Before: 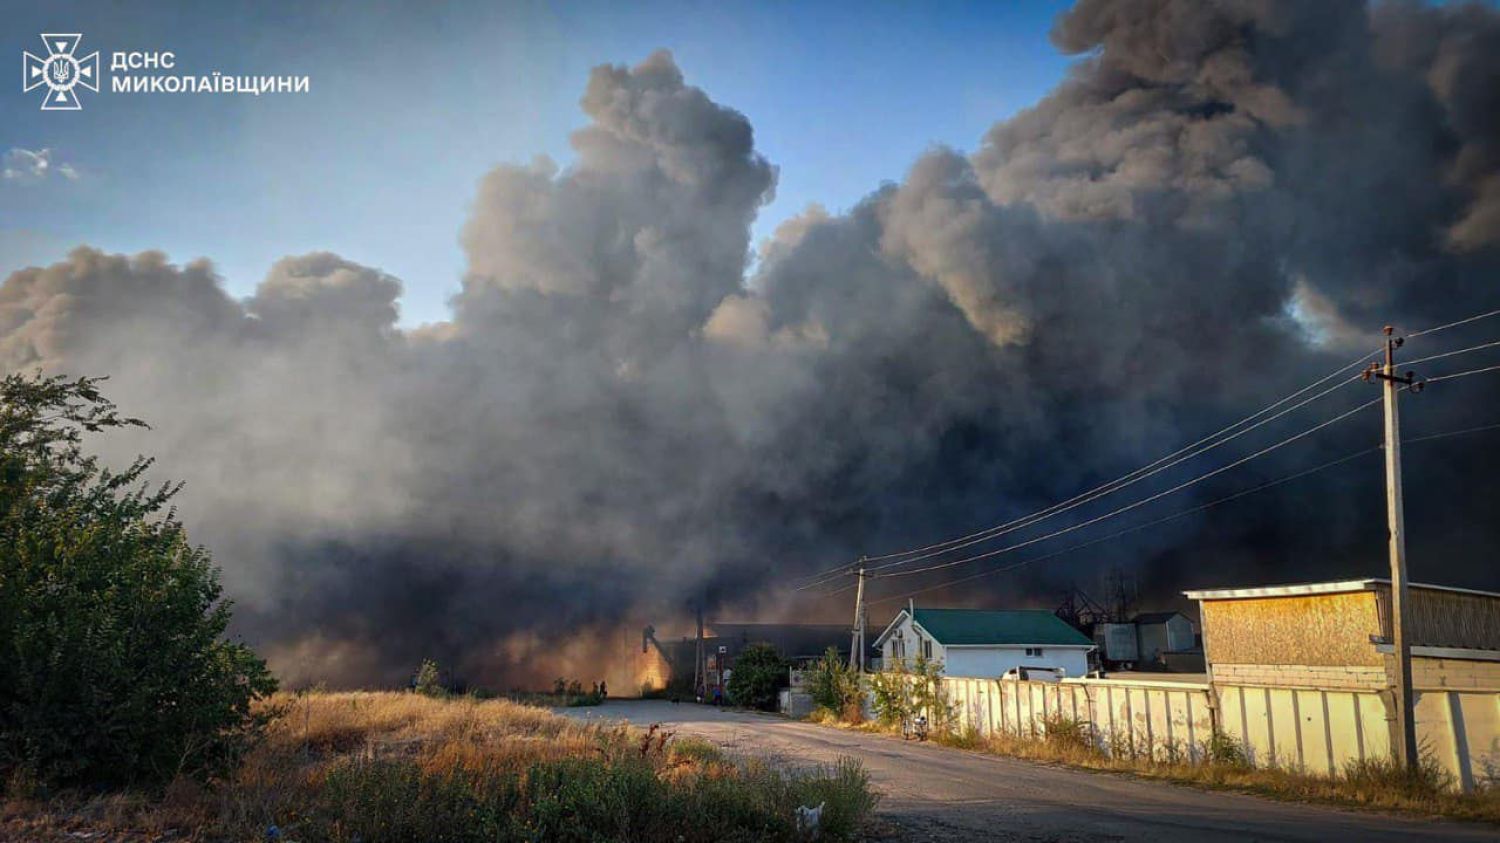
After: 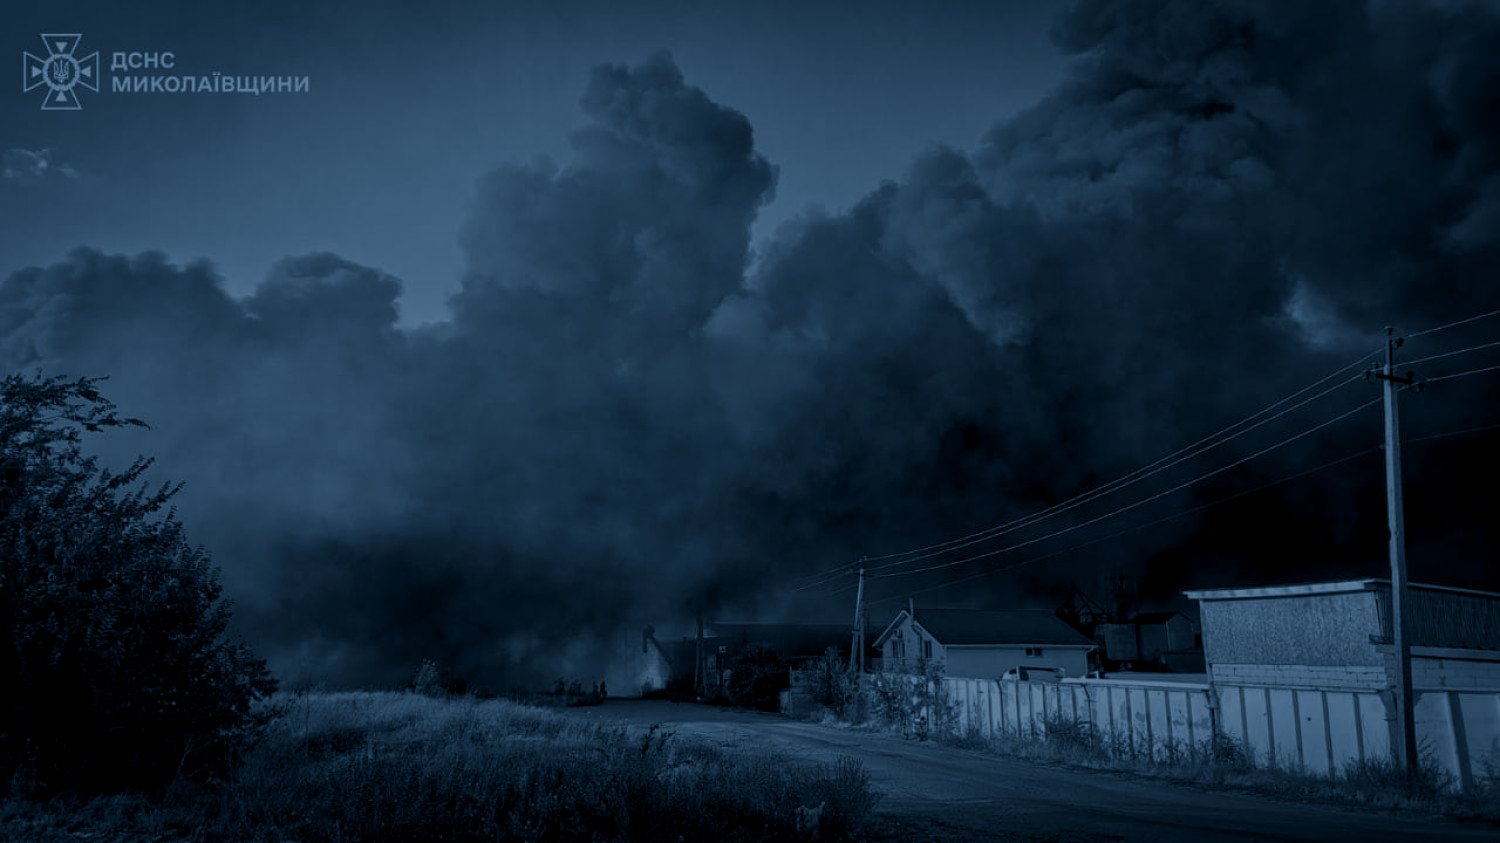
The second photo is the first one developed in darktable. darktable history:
split-toning: shadows › hue 226.8°, shadows › saturation 0.56, highlights › hue 28.8°, balance -40, compress 0%
colorize: hue 194.4°, saturation 29%, source mix 61.75%, lightness 3.98%, version 1
